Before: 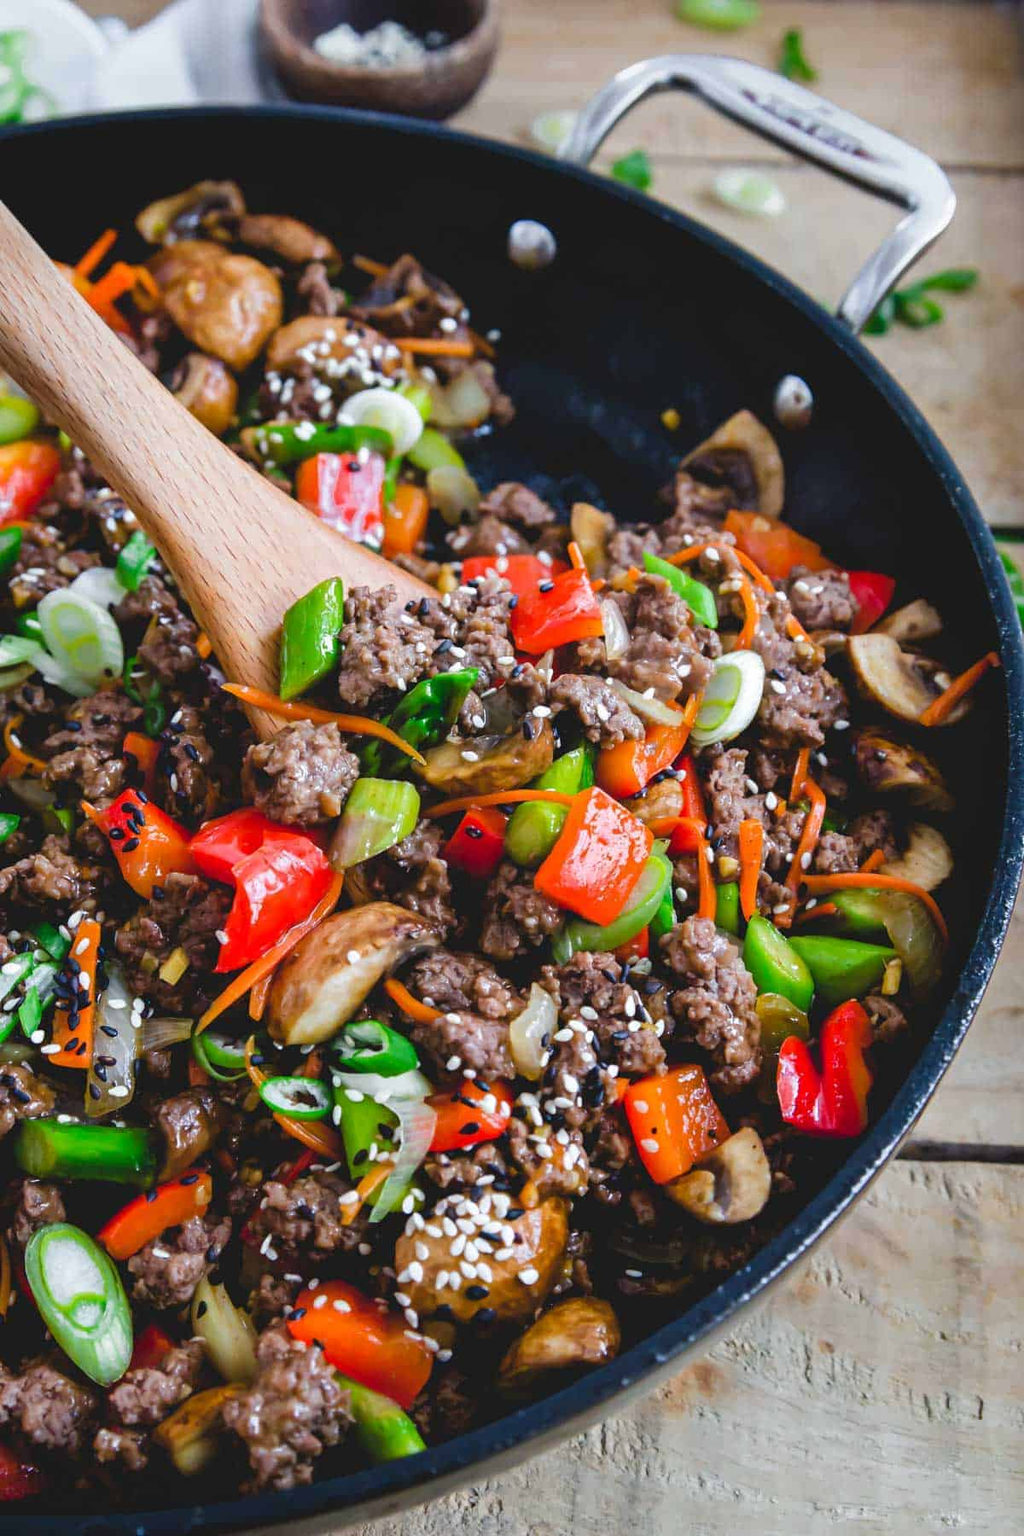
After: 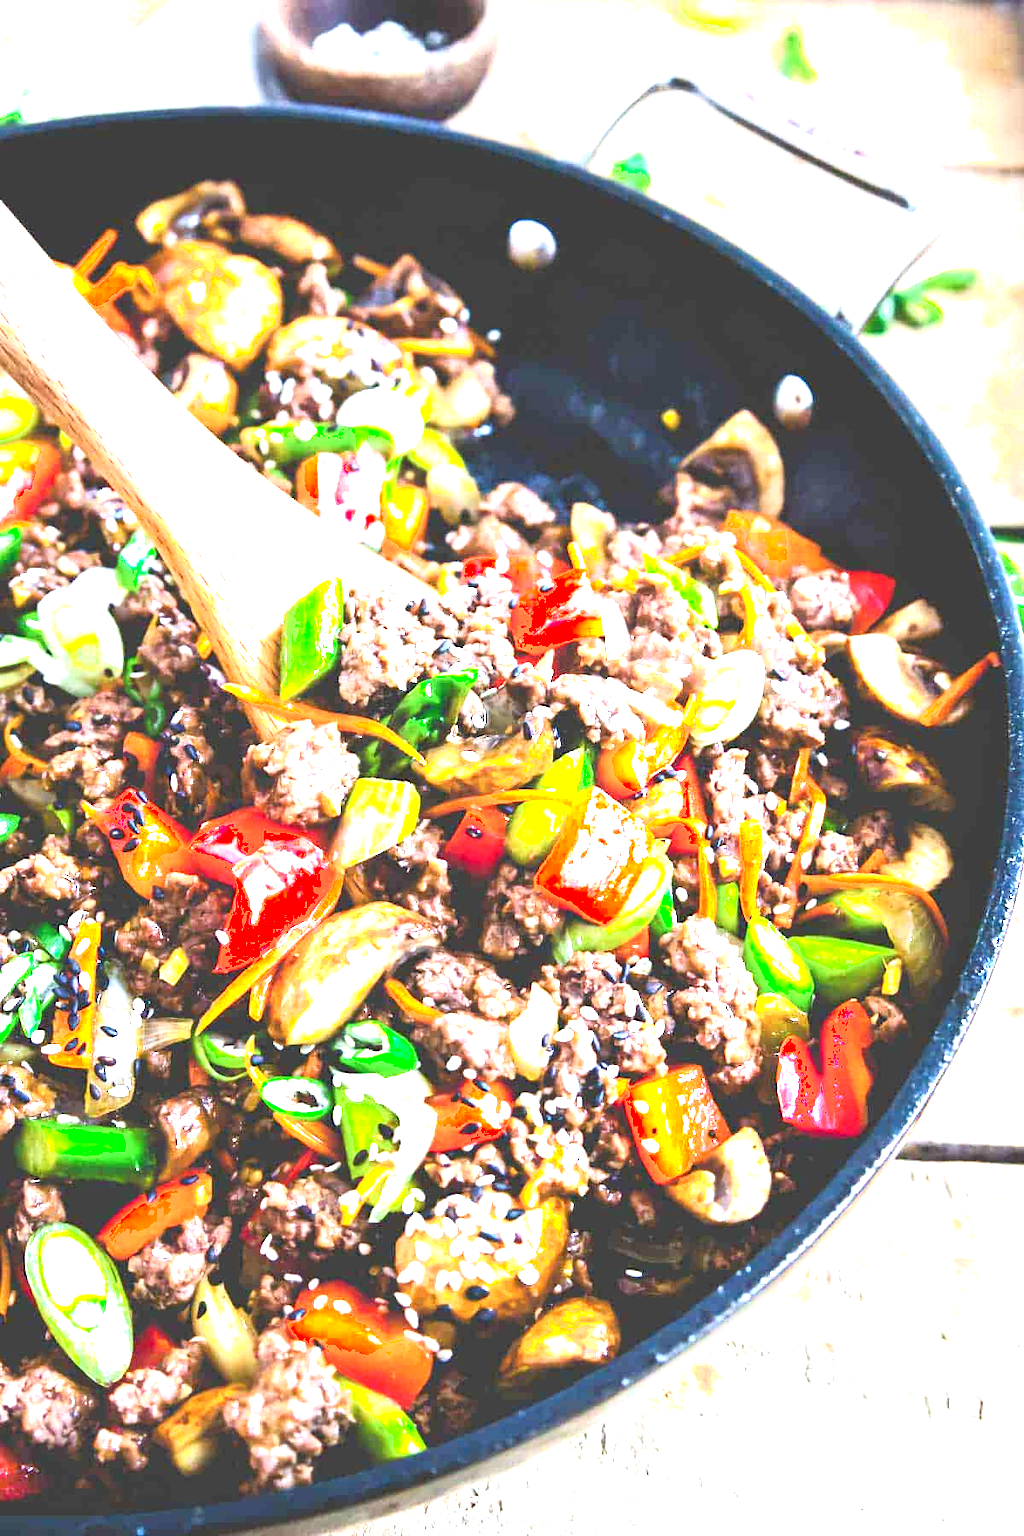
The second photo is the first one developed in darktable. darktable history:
exposure: exposure 2.239 EV, compensate highlight preservation false
shadows and highlights: shadows -0.625, highlights 41.75
